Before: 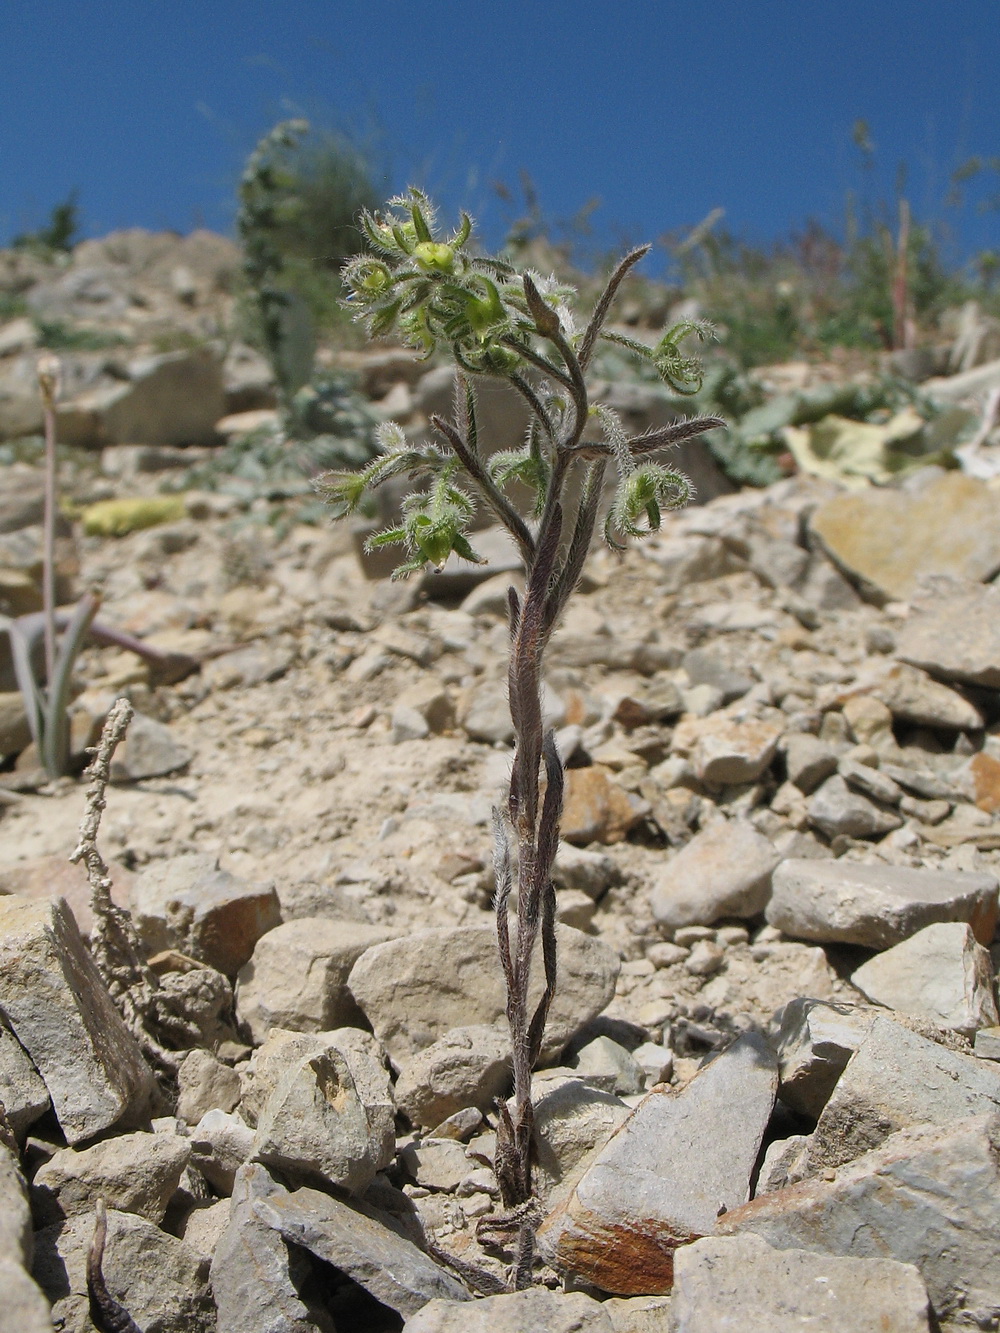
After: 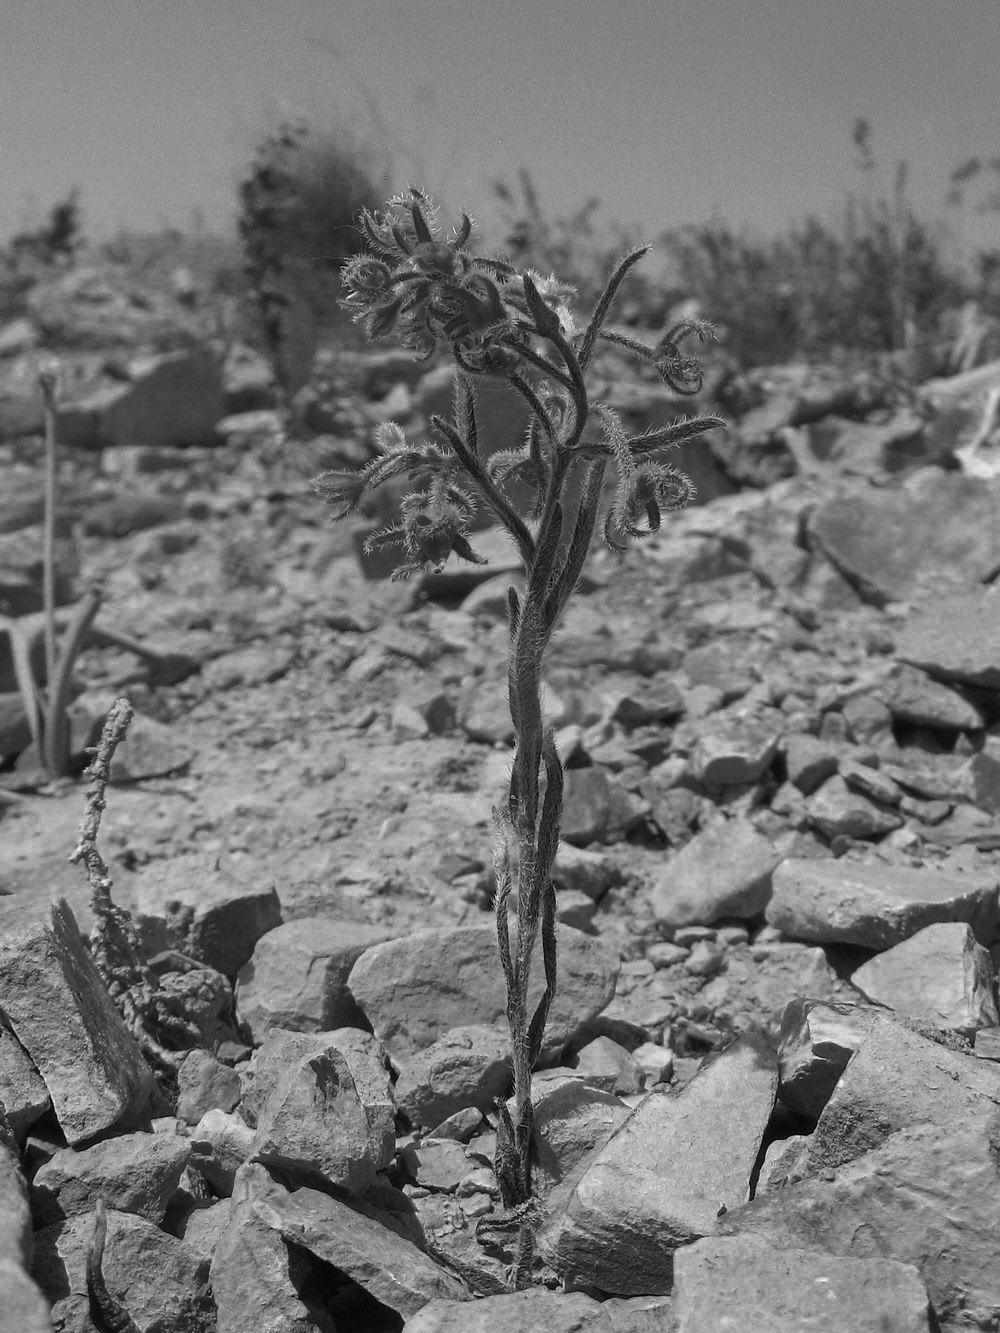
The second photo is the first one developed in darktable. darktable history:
color zones: curves: ch0 [(0.287, 0.048) (0.493, 0.484) (0.737, 0.816)]; ch1 [(0, 0) (0.143, 0) (0.286, 0) (0.429, 0) (0.571, 0) (0.714, 0) (0.857, 0)]
tone equalizer: on, module defaults
